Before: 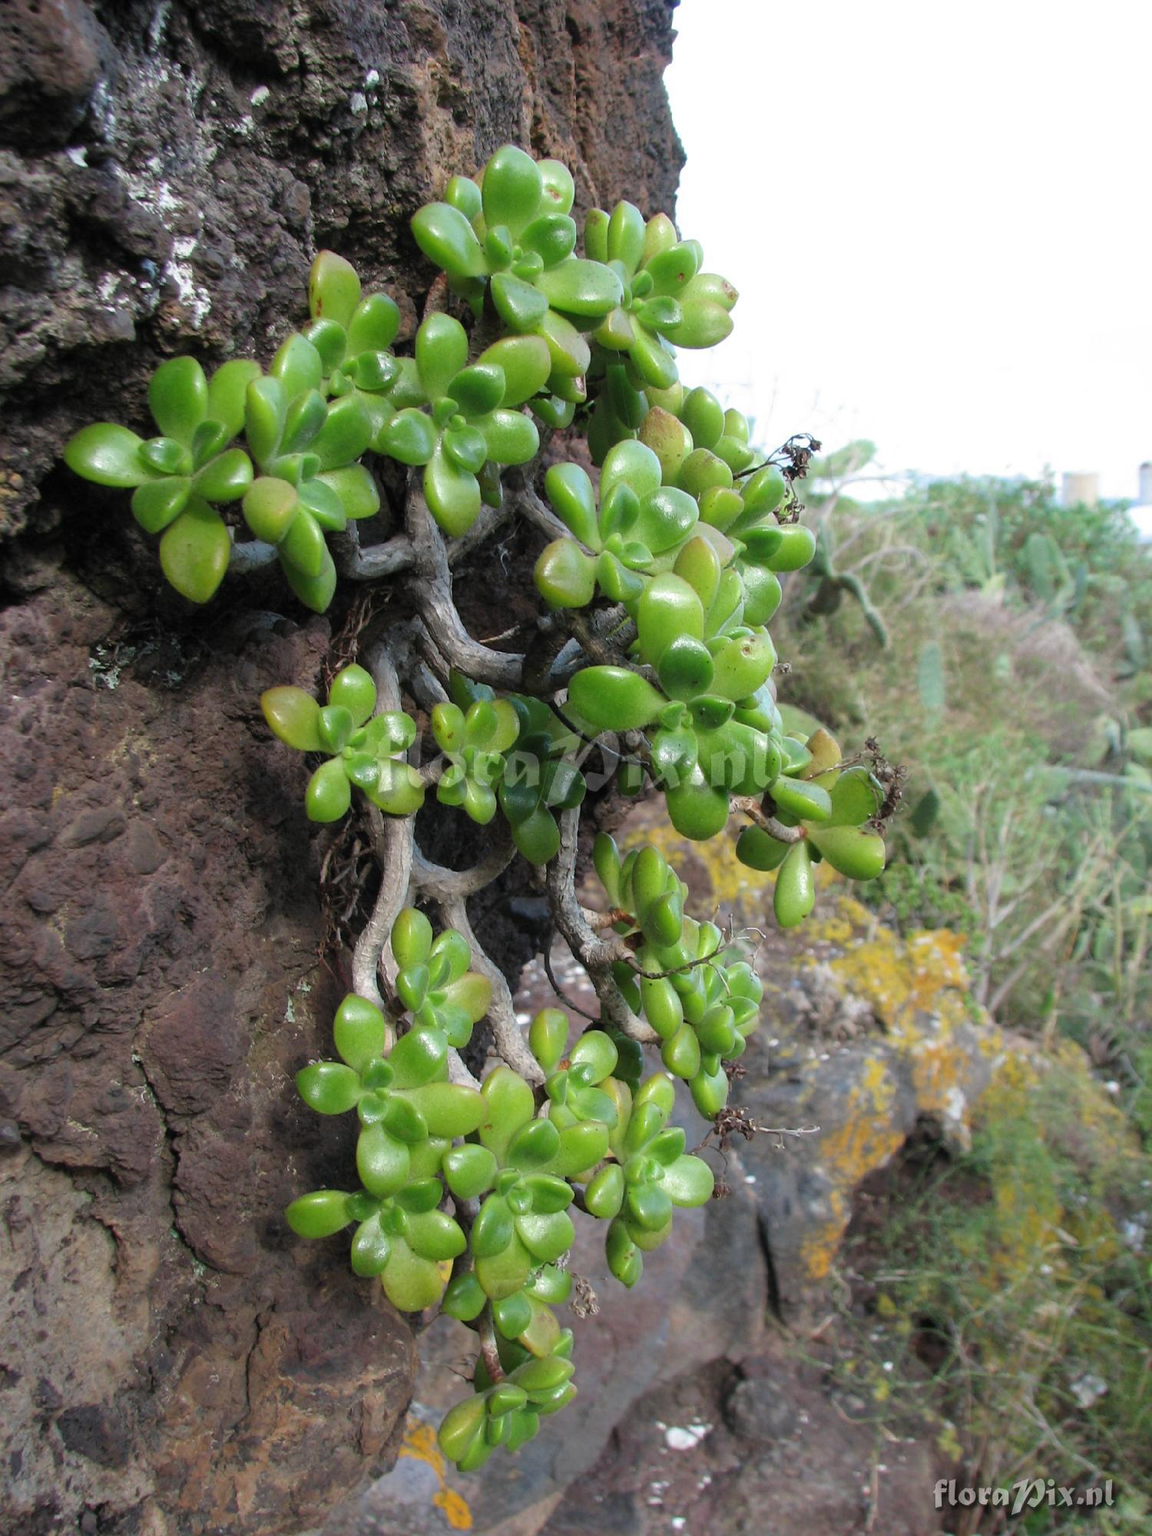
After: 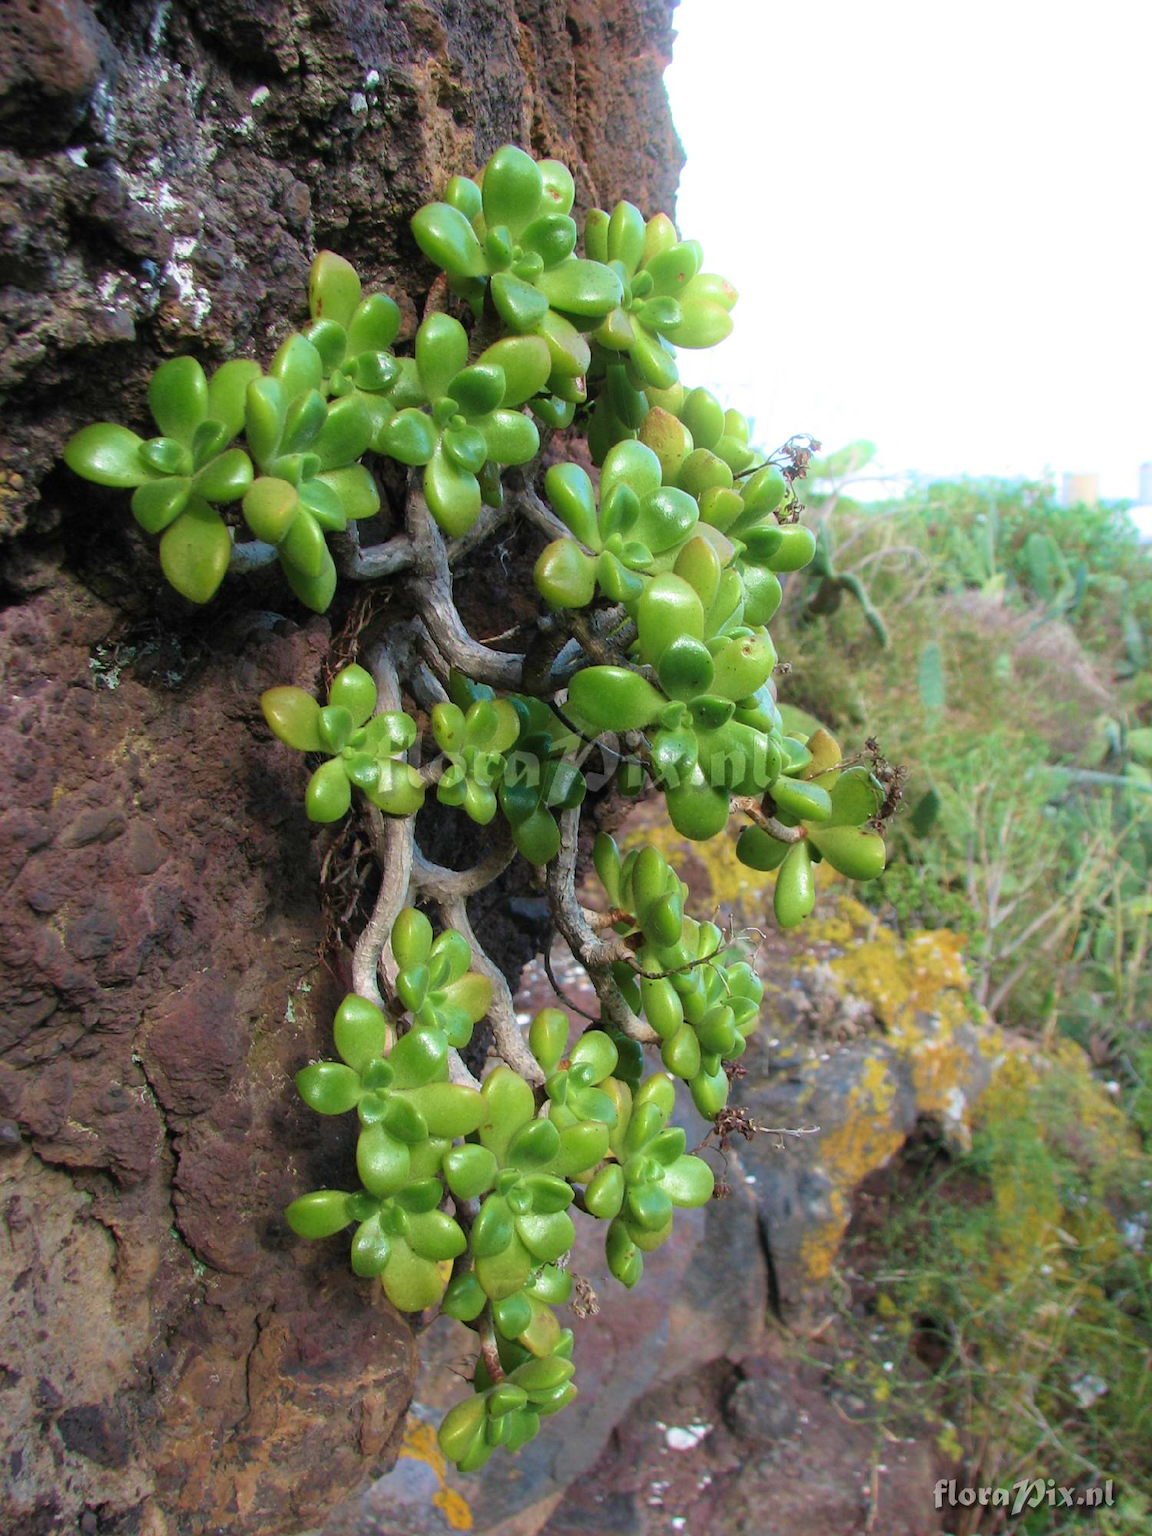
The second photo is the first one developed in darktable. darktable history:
velvia: strength 50%
bloom: size 13.65%, threshold 98.39%, strength 4.82%
